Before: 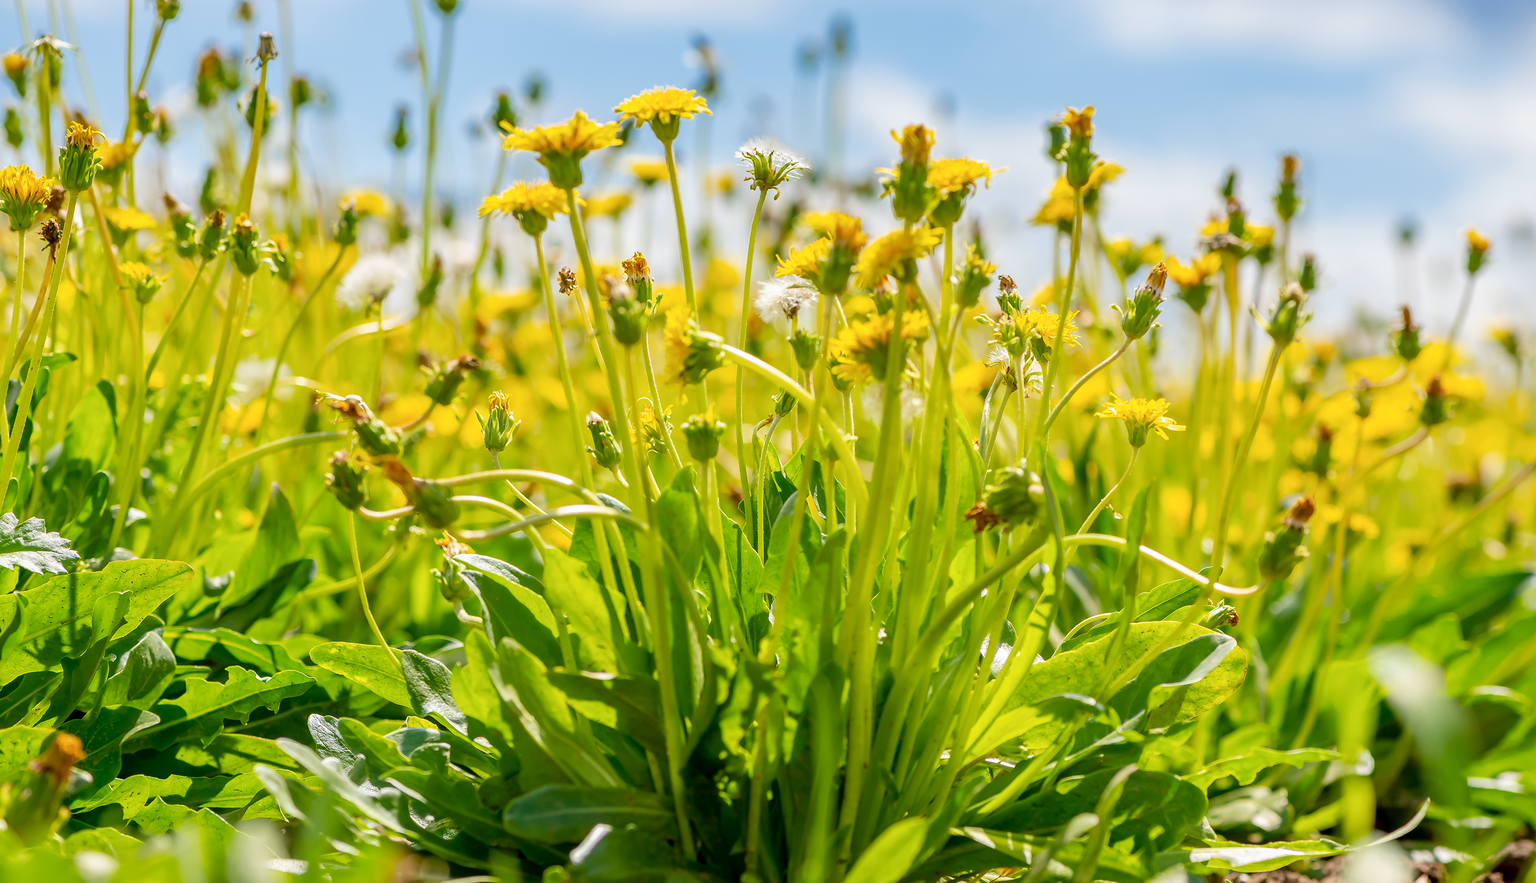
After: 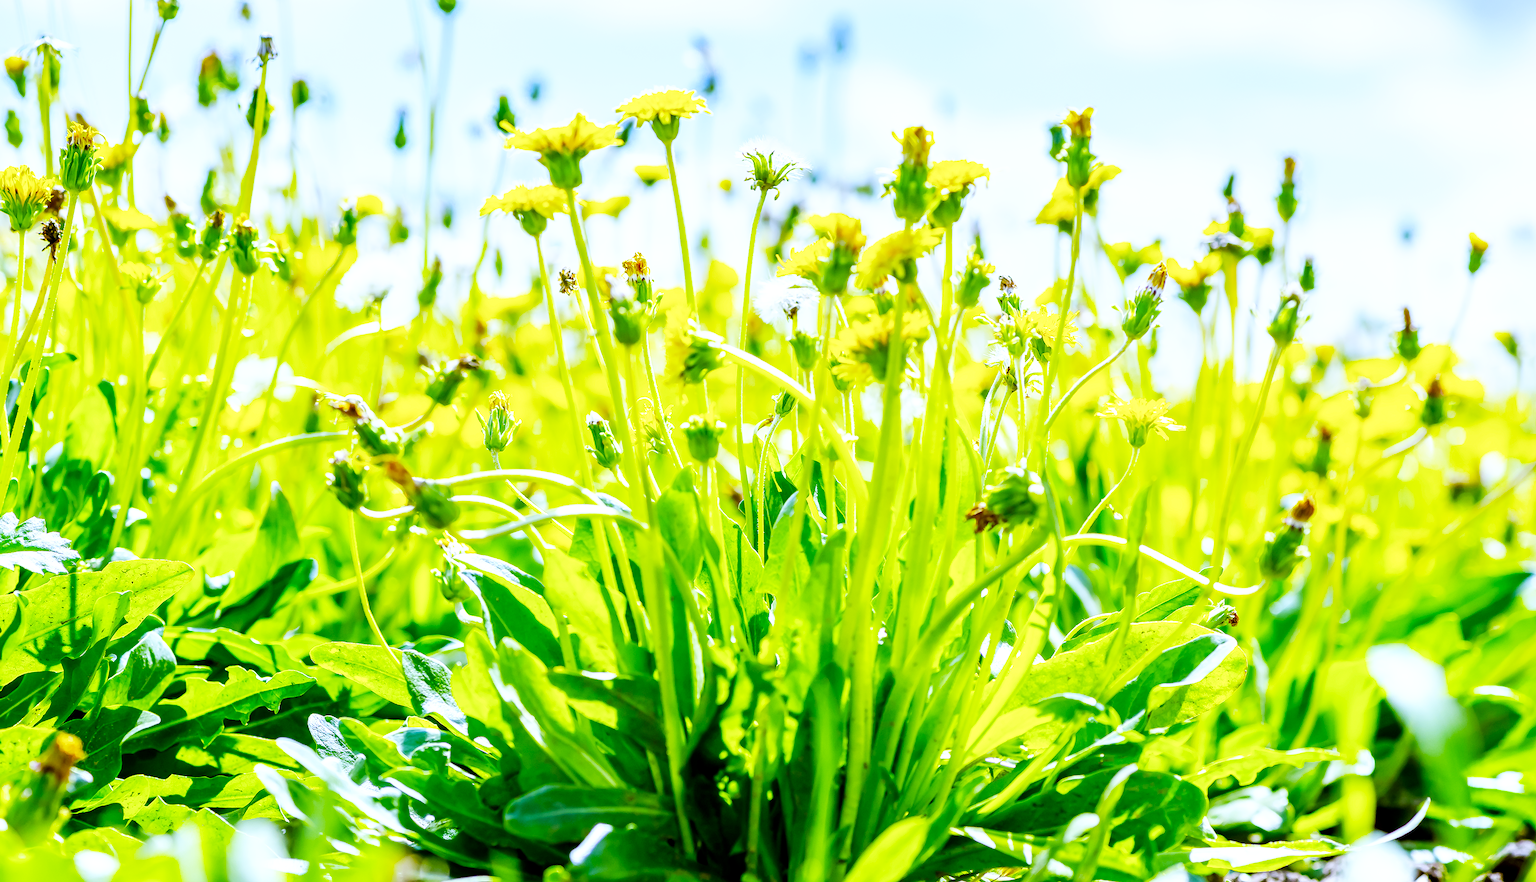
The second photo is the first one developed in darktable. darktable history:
white balance: red 0.766, blue 1.537
local contrast: highlights 100%, shadows 100%, detail 120%, midtone range 0.2
base curve: curves: ch0 [(0, 0) (0.007, 0.004) (0.027, 0.03) (0.046, 0.07) (0.207, 0.54) (0.442, 0.872) (0.673, 0.972) (1, 1)], preserve colors none
